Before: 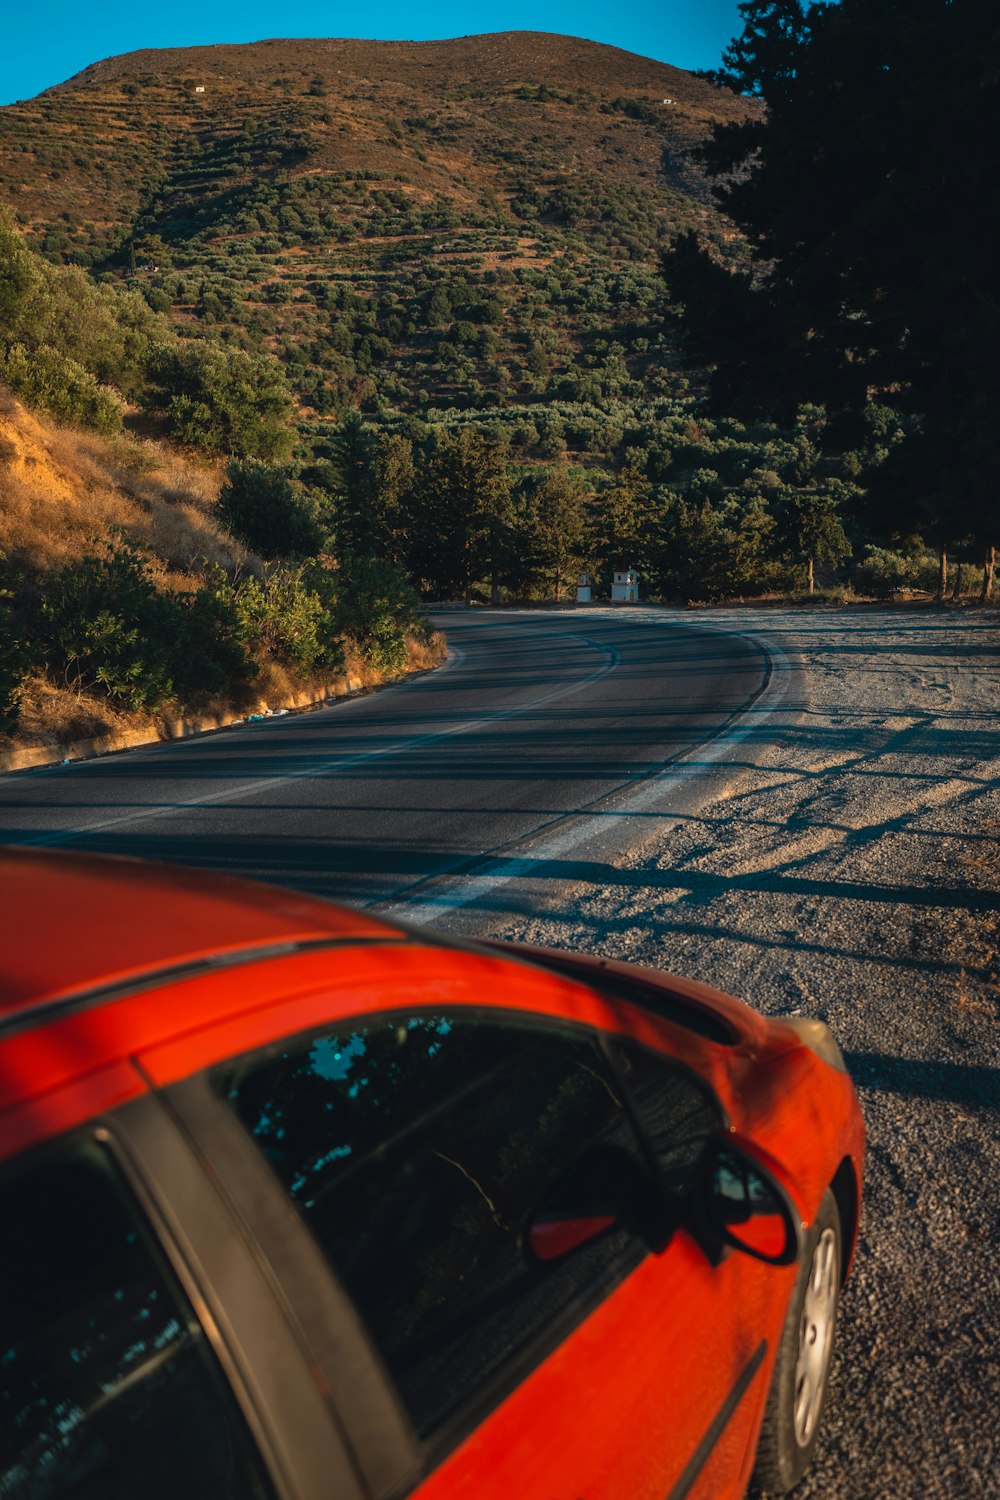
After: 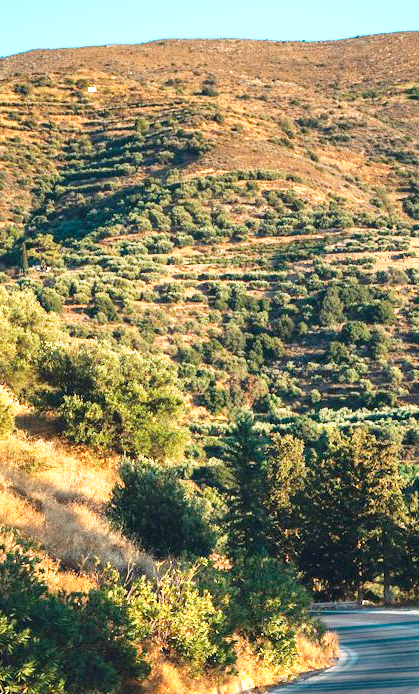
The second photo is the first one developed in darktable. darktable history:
base curve: curves: ch0 [(0, 0) (0.012, 0.01) (0.073, 0.168) (0.31, 0.711) (0.645, 0.957) (1, 1)], preserve colors none
crop and rotate: left 10.817%, top 0.062%, right 47.194%, bottom 53.626%
exposure: black level correction 0, exposure 1.2 EV, compensate exposure bias true, compensate highlight preservation false
